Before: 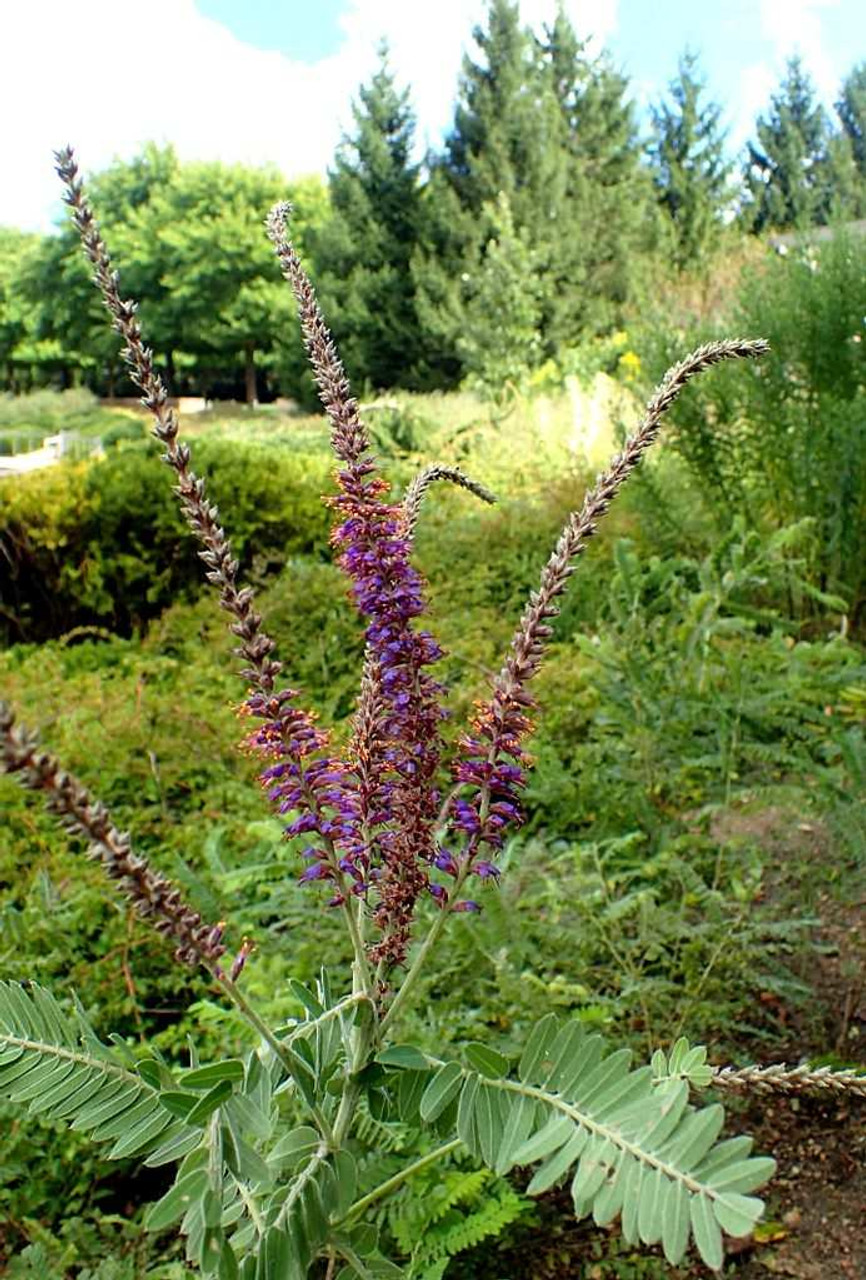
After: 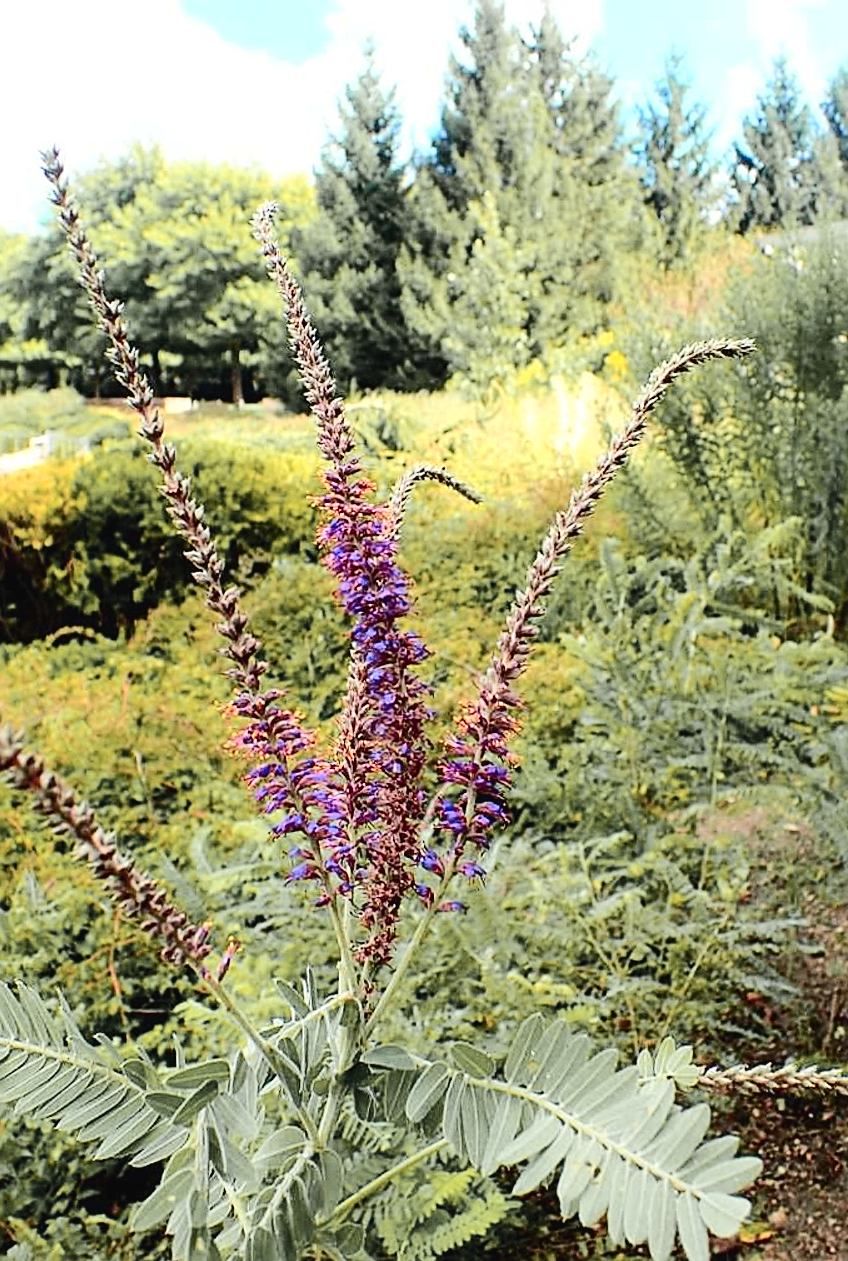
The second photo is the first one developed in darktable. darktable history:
sharpen: on, module defaults
crop: left 1.694%, right 0.283%, bottom 1.484%
tone equalizer: edges refinement/feathering 500, mask exposure compensation -1.57 EV, preserve details no
color zones: curves: ch1 [(0.29, 0.492) (0.373, 0.185) (0.509, 0.481)]; ch2 [(0.25, 0.462) (0.749, 0.457)]
tone curve: curves: ch0 [(0, 0.026) (0.146, 0.158) (0.272, 0.34) (0.453, 0.627) (0.687, 0.829) (1, 1)], color space Lab, independent channels, preserve colors none
